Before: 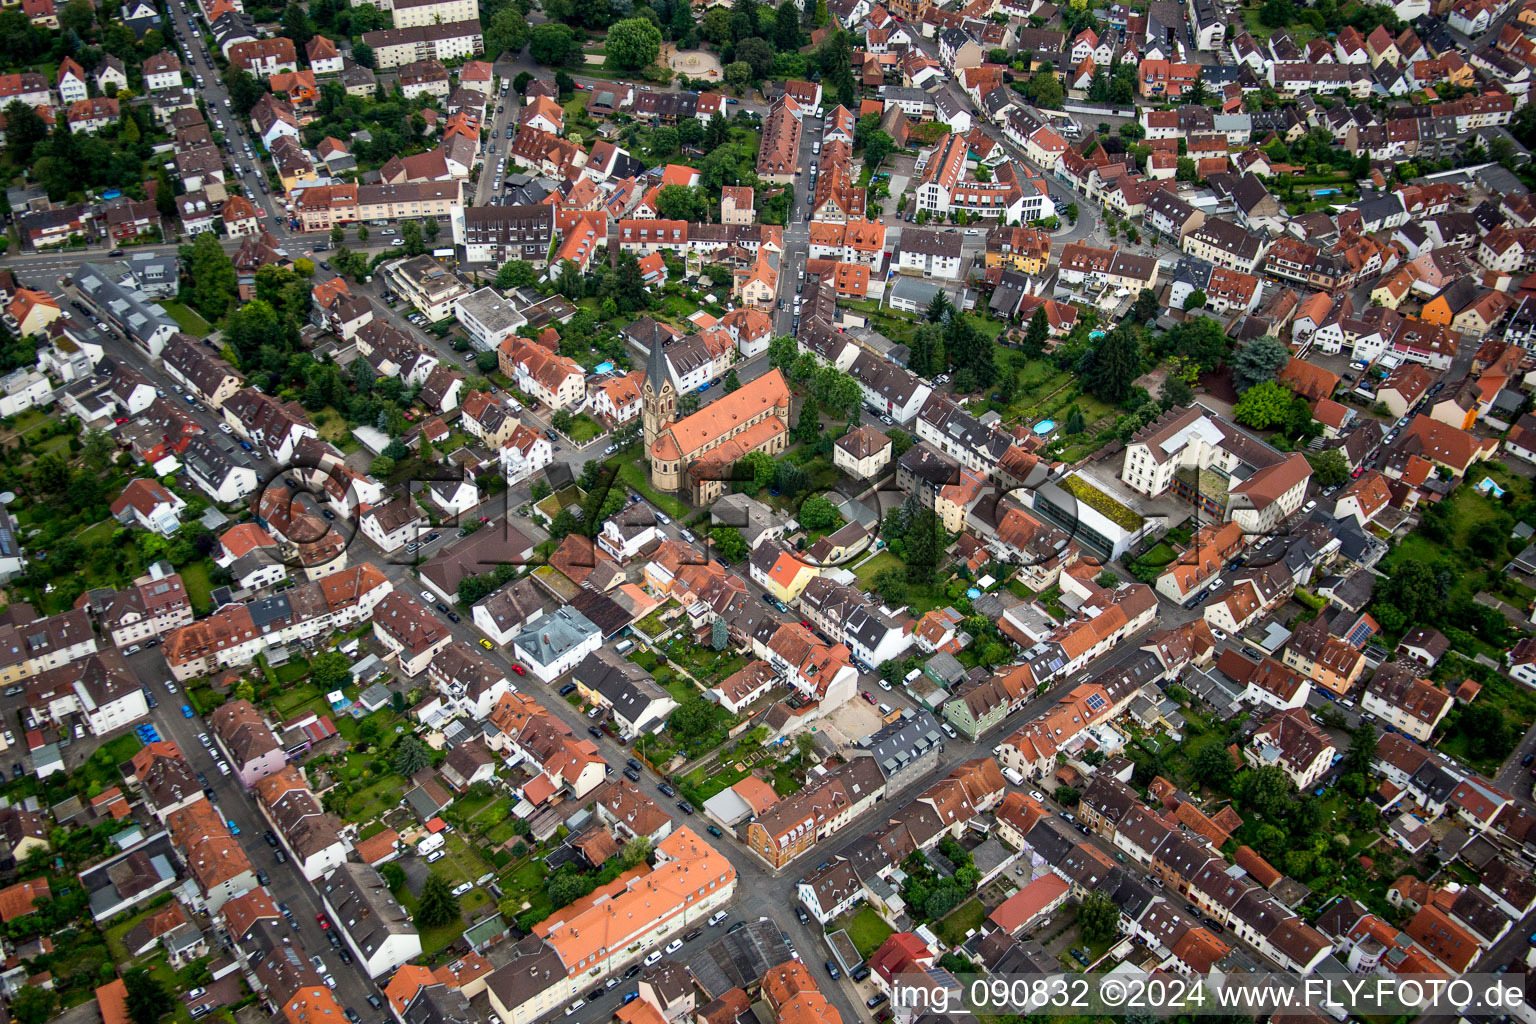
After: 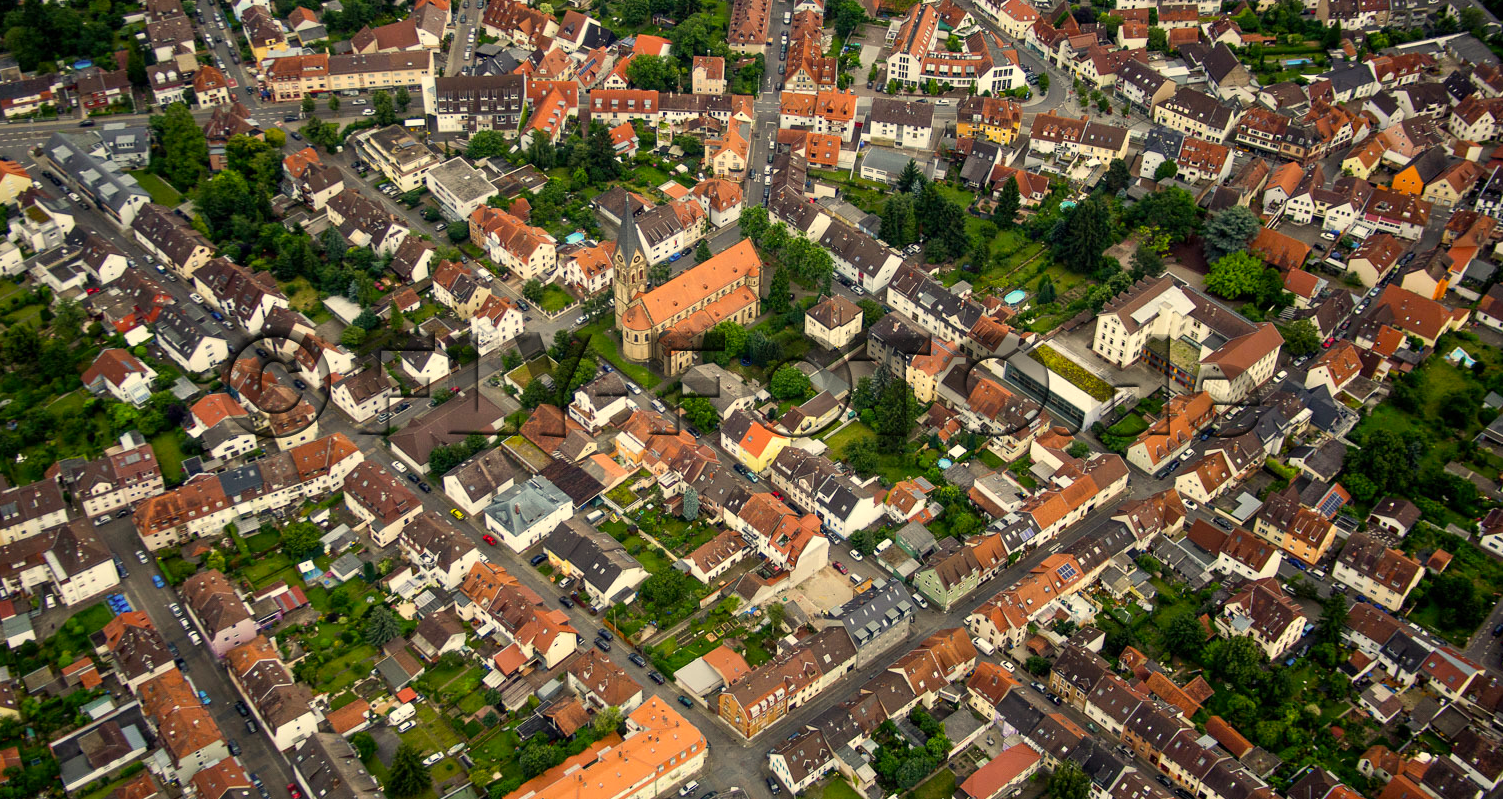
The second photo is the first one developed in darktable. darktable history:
color correction: highlights a* 2.68, highlights b* 22.69
crop and rotate: left 1.923%, top 12.701%, right 0.22%, bottom 9.255%
